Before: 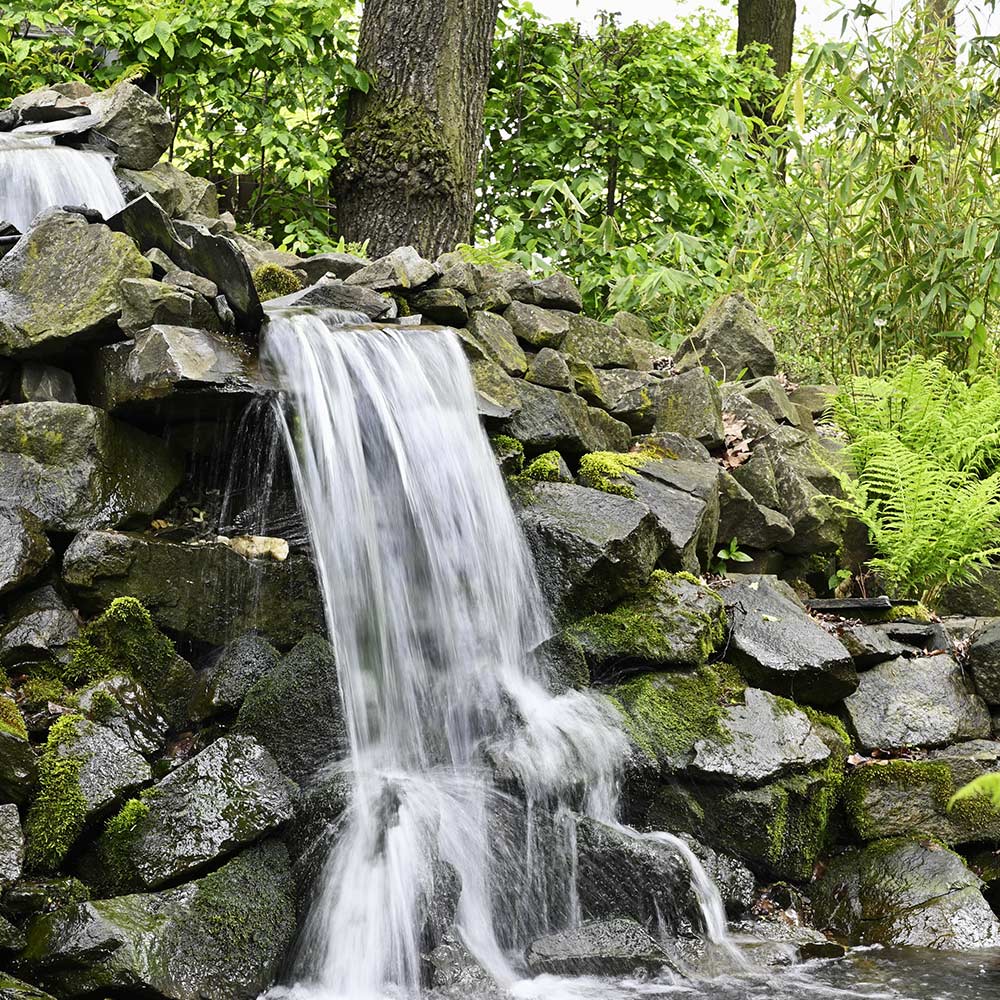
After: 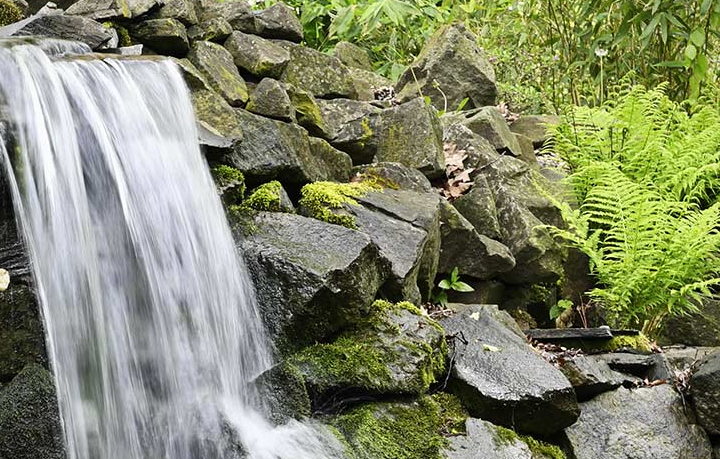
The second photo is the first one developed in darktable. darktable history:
crop and rotate: left 27.938%, top 27.046%, bottom 27.046%
vignetting: fall-off start 97.23%, saturation -0.024, center (-0.033, -0.042), width/height ratio 1.179, unbound false
